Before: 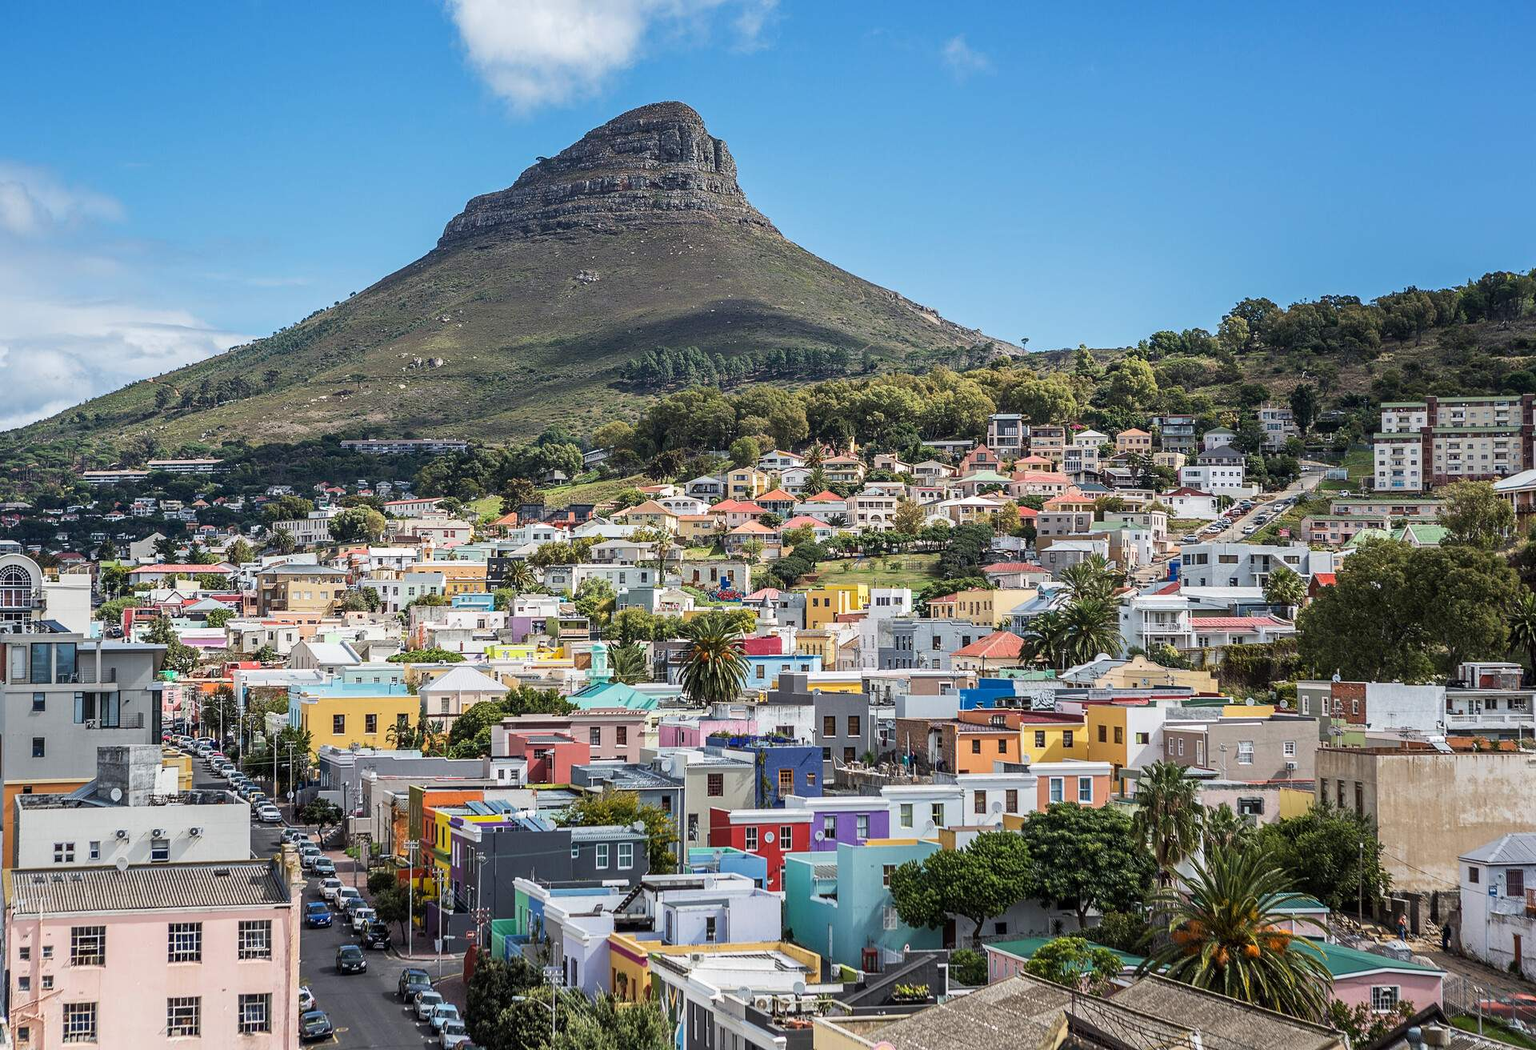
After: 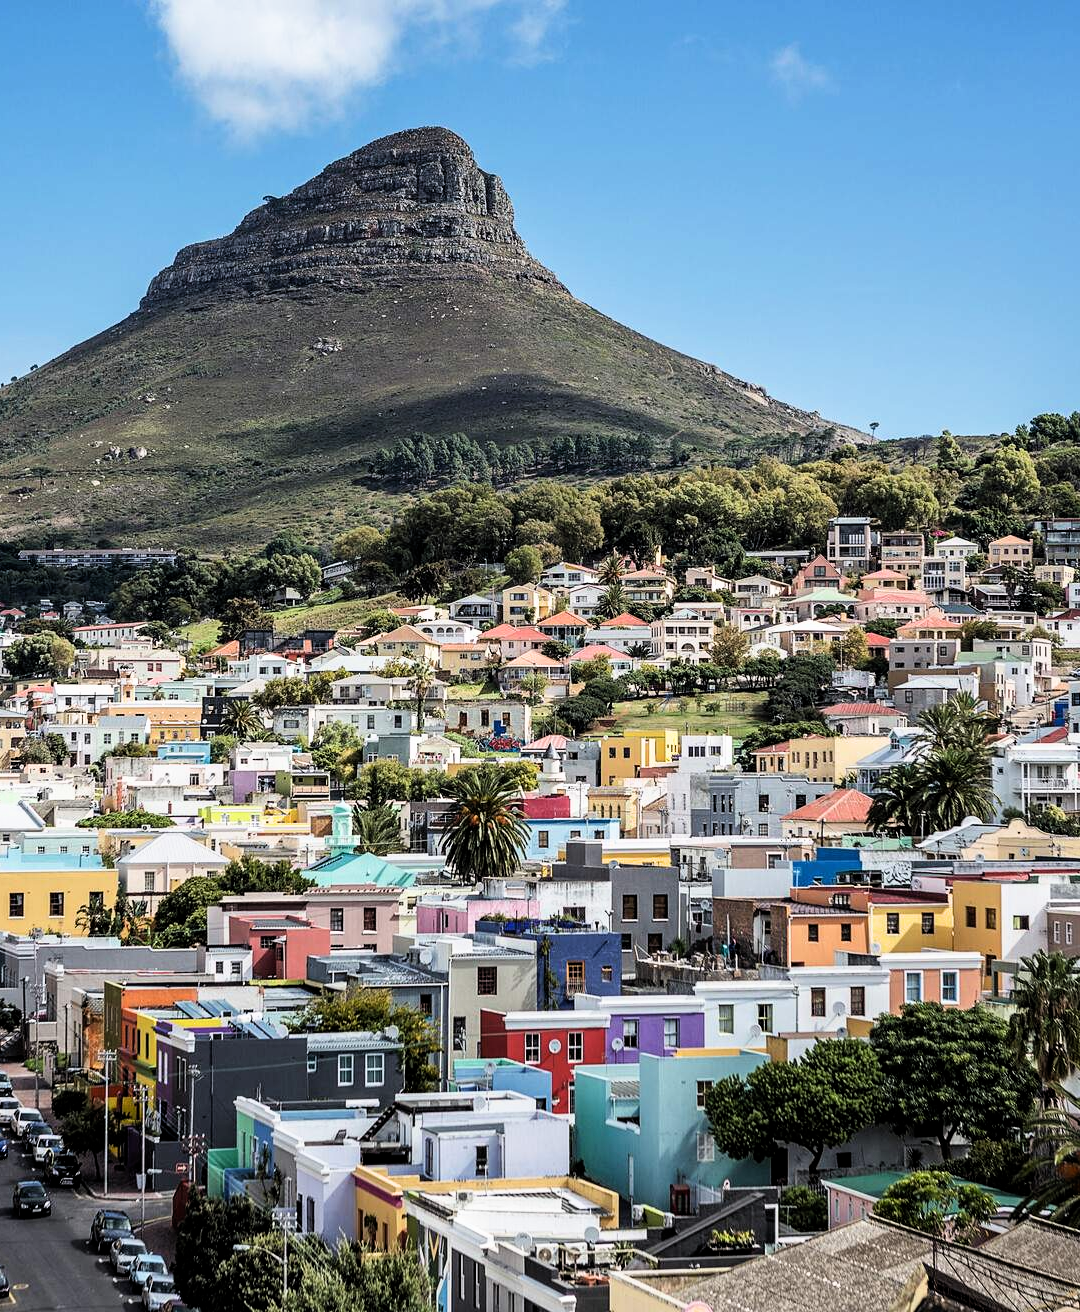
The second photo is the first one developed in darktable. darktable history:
tone equalizer: edges refinement/feathering 500, mask exposure compensation -1.57 EV, preserve details no
filmic rgb: black relative exposure -8.74 EV, white relative exposure 2.67 EV, threshold 2.99 EV, target black luminance 0%, target white luminance 99.866%, hardness 6.27, latitude 75.47%, contrast 1.321, highlights saturation mix -6.04%, enable highlight reconstruction true
crop: left 21.224%, right 22.502%
